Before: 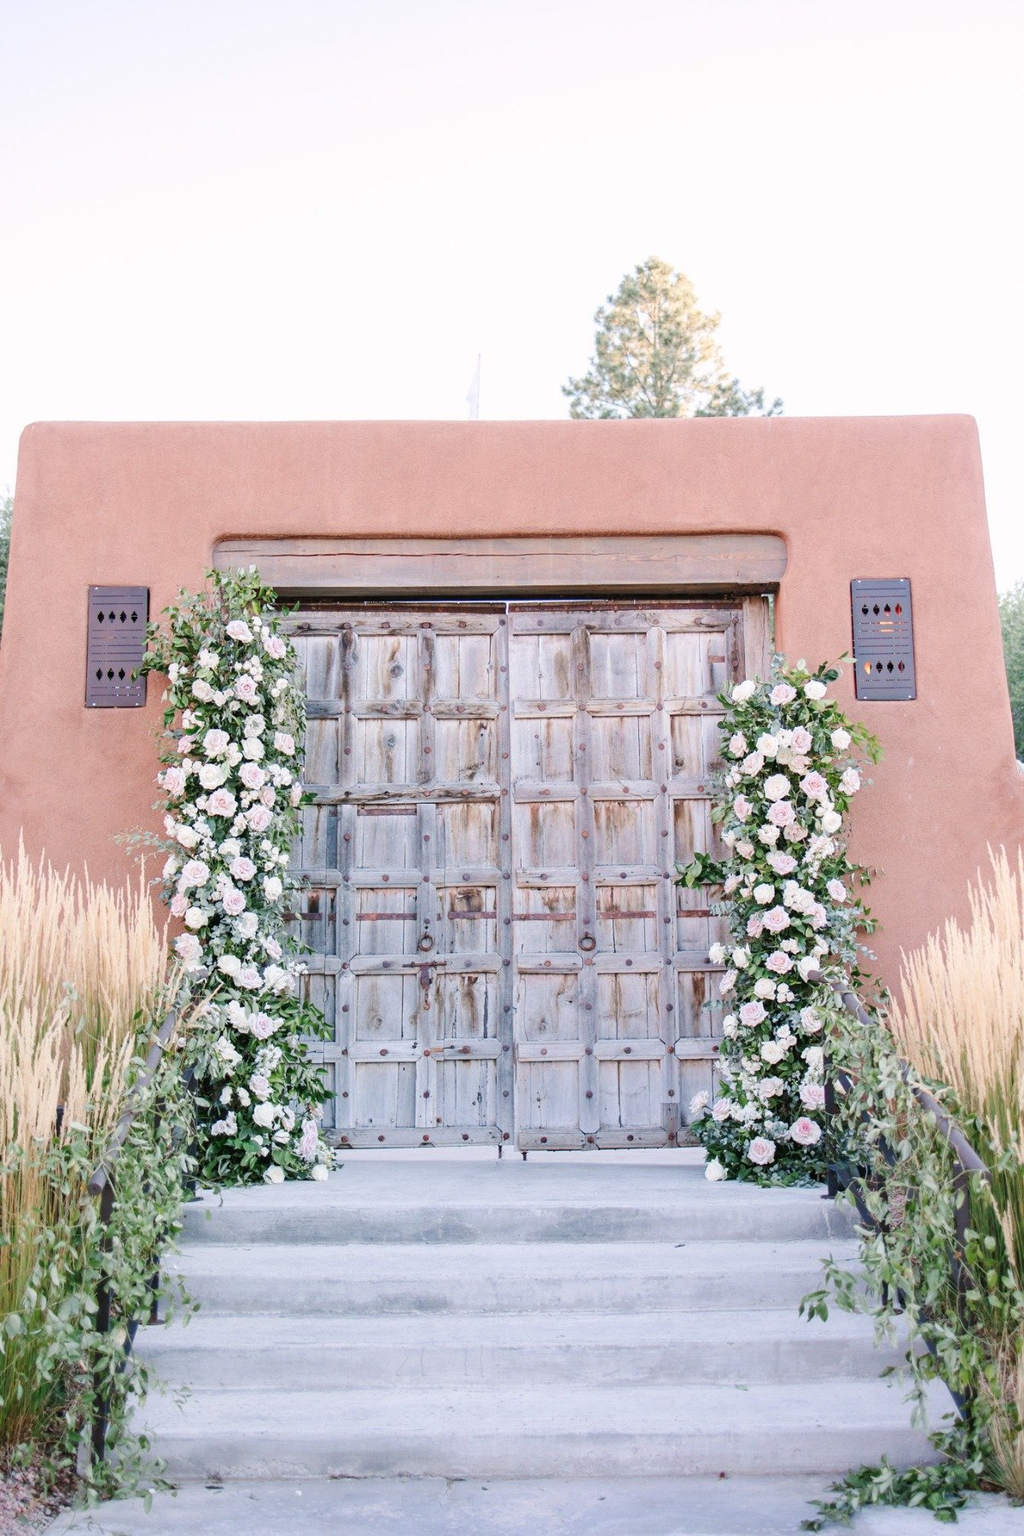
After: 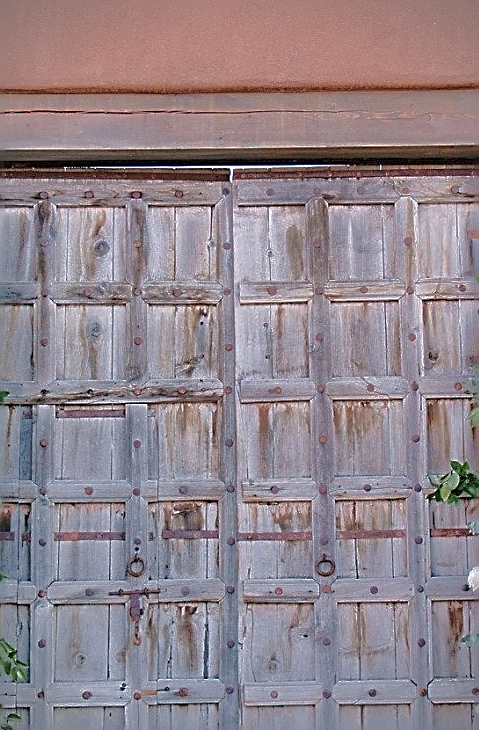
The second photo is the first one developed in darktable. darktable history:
vignetting: fall-off start 91.62%, saturation -0.646, unbound false
crop: left 30.284%, top 29.91%, right 29.779%, bottom 29.487%
shadows and highlights: shadows 38.48, highlights -75.9
sharpen: amount 1.012
